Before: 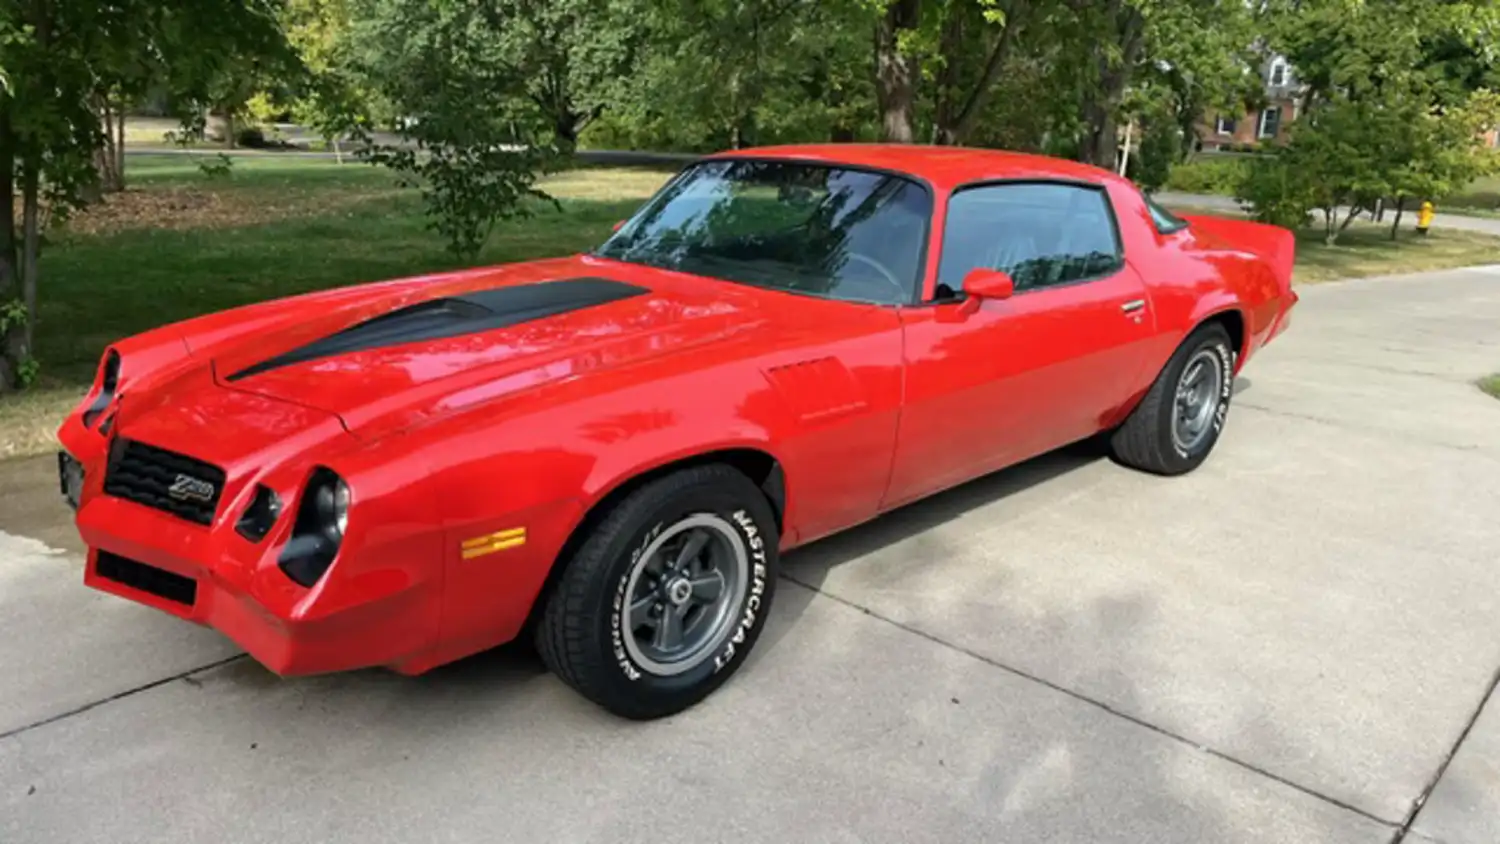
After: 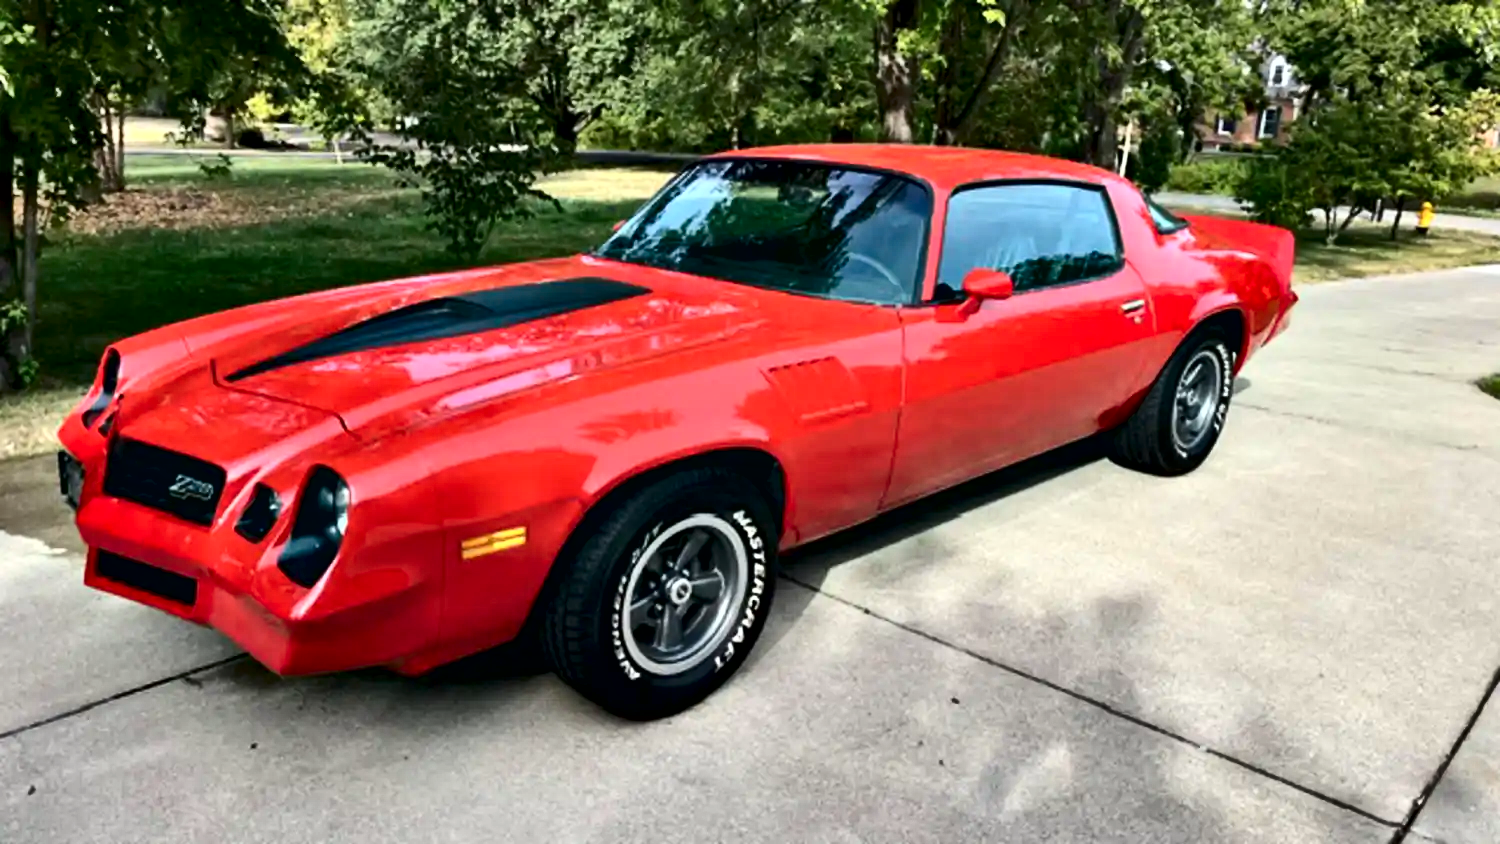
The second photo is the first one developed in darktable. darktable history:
contrast equalizer: octaves 7, y [[0.6 ×6], [0.55 ×6], [0 ×6], [0 ×6], [0 ×6]]
shadows and highlights: soften with gaussian
contrast brightness saturation: contrast 0.219
